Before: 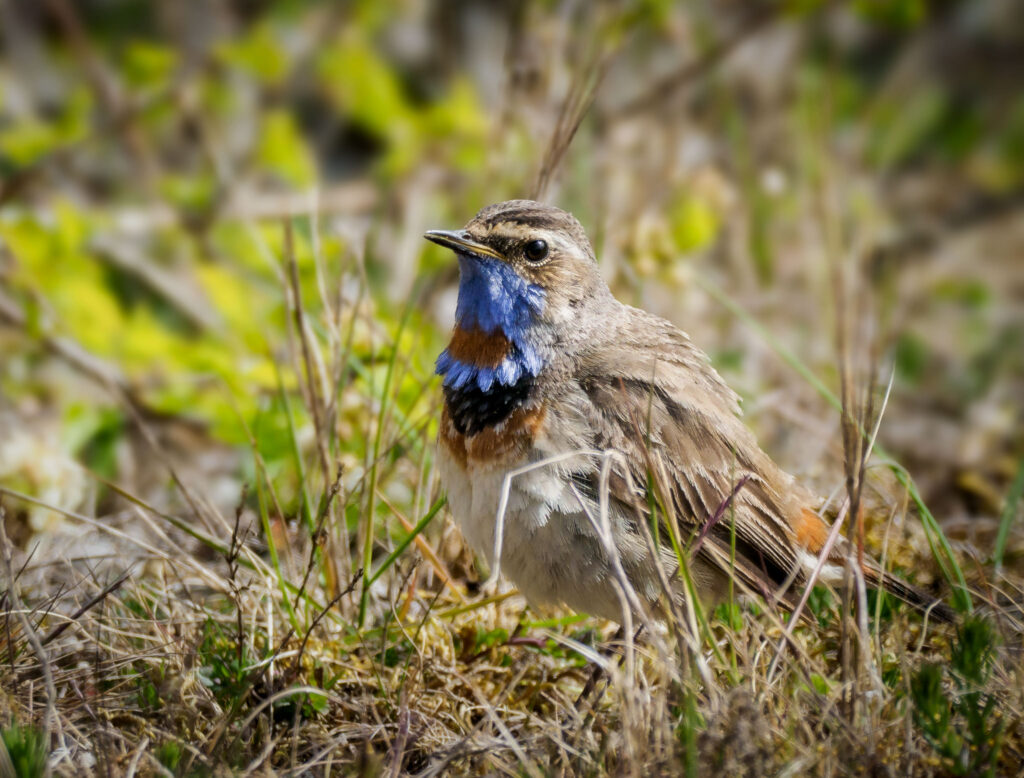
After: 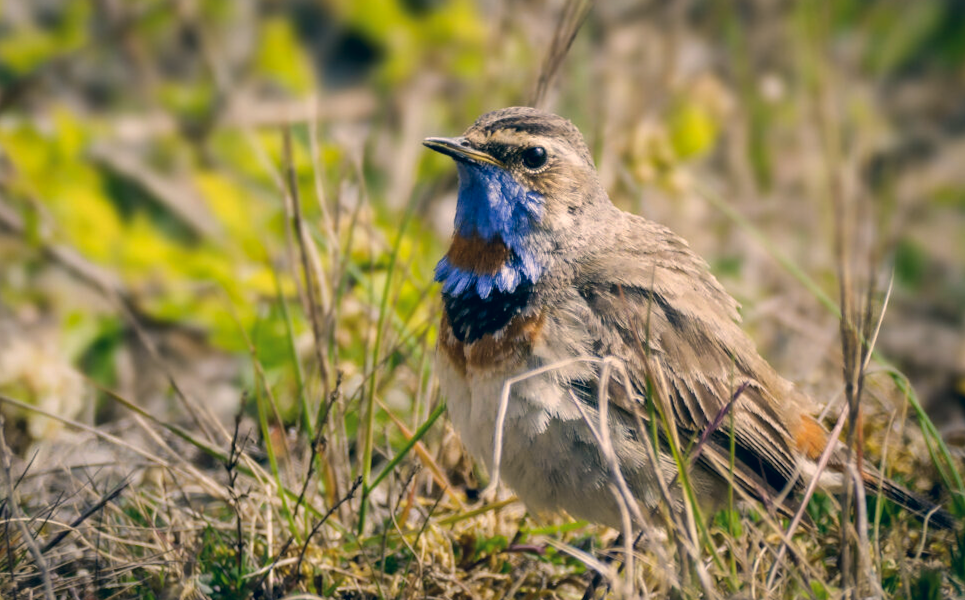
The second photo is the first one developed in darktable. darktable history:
color correction: highlights a* 10.37, highlights b* 14.21, shadows a* -10.1, shadows b* -15.07
crop and rotate: angle 0.109°, top 11.889%, right 5.513%, bottom 10.731%
contrast brightness saturation: saturation -0.055
